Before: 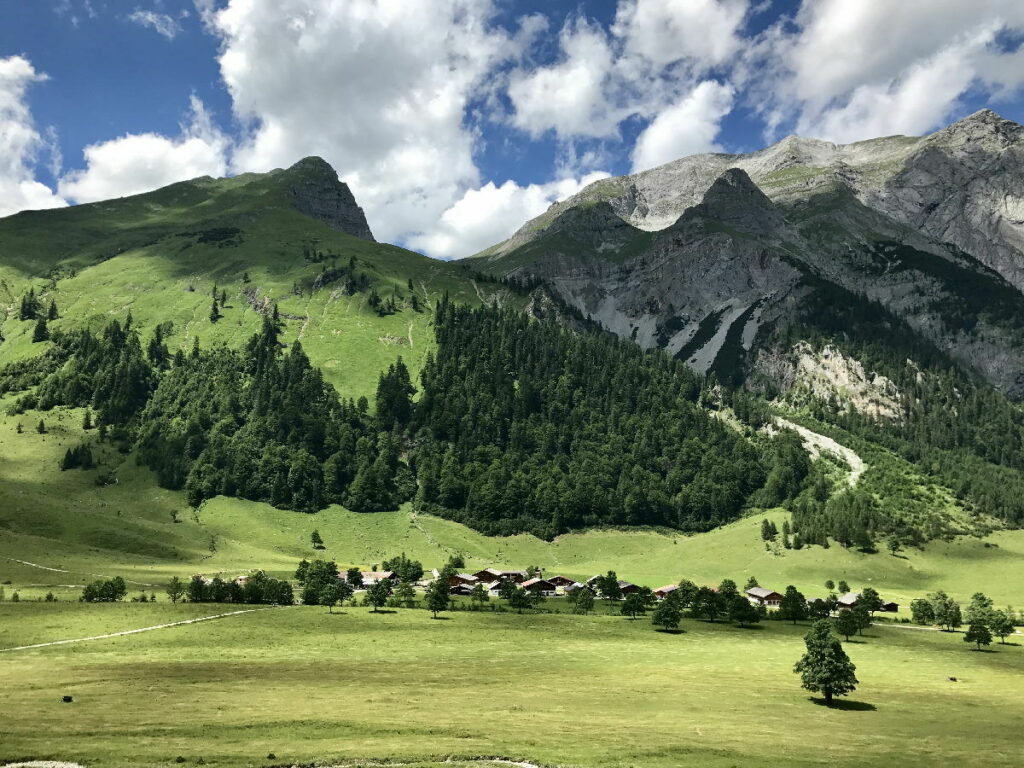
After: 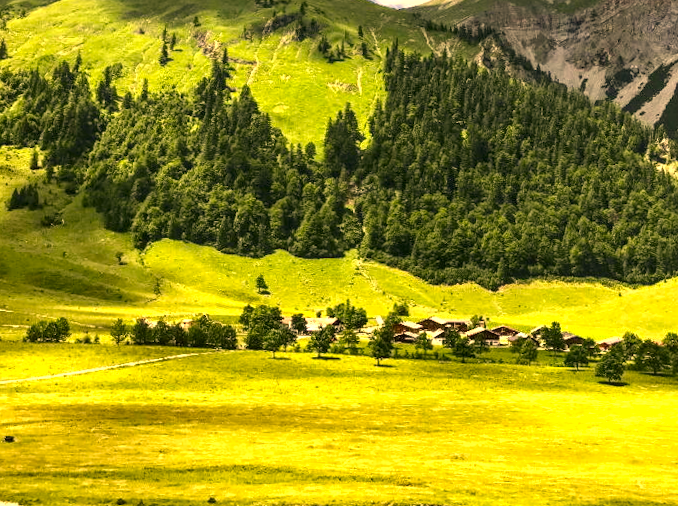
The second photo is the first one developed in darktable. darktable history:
local contrast: detail 130%
color correction: highlights a* 18.42, highlights b* 35.83, shadows a* 1.66, shadows b* 6.18, saturation 1.02
crop and rotate: angle -1.16°, left 3.955%, top 32.294%, right 28.009%
exposure: black level correction -0.001, exposure 0.904 EV, compensate highlight preservation false
